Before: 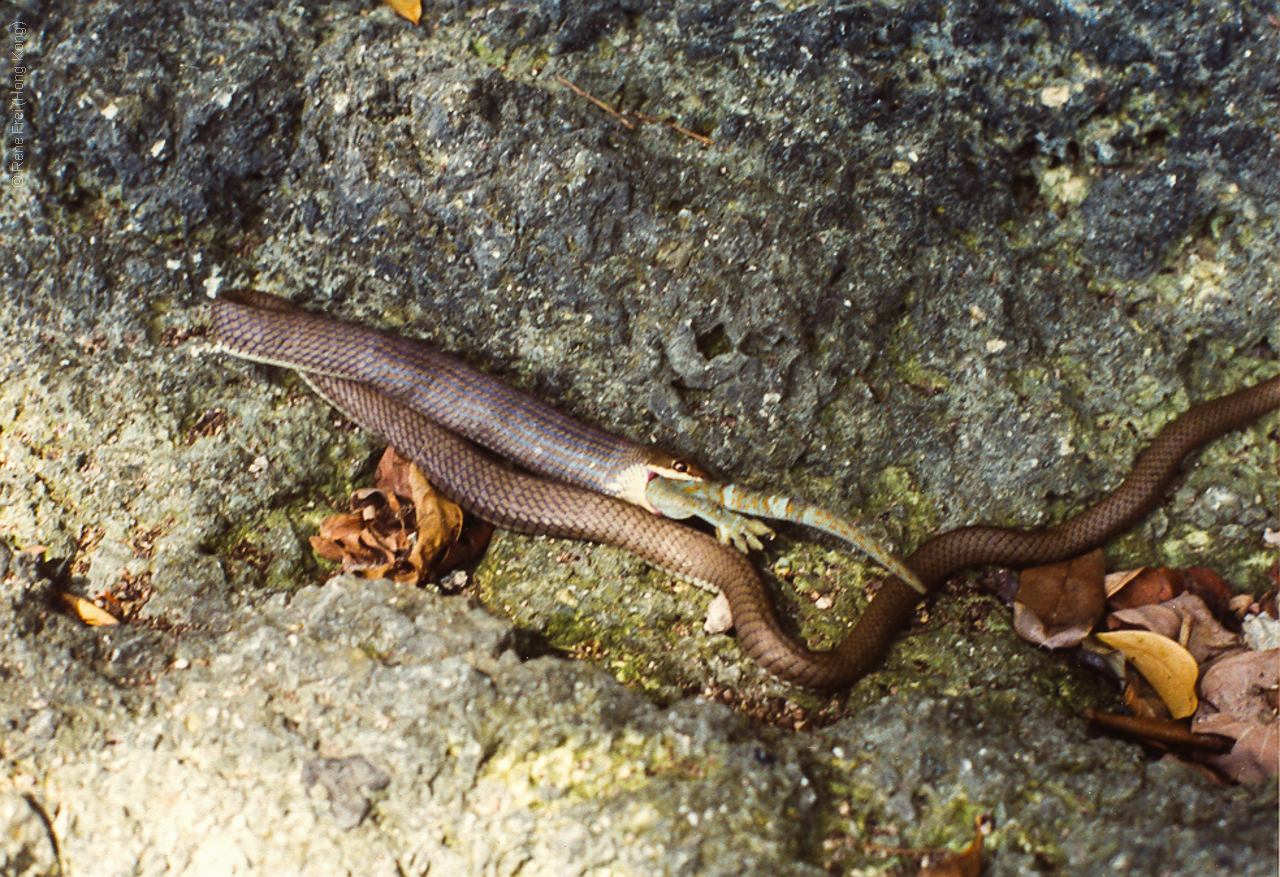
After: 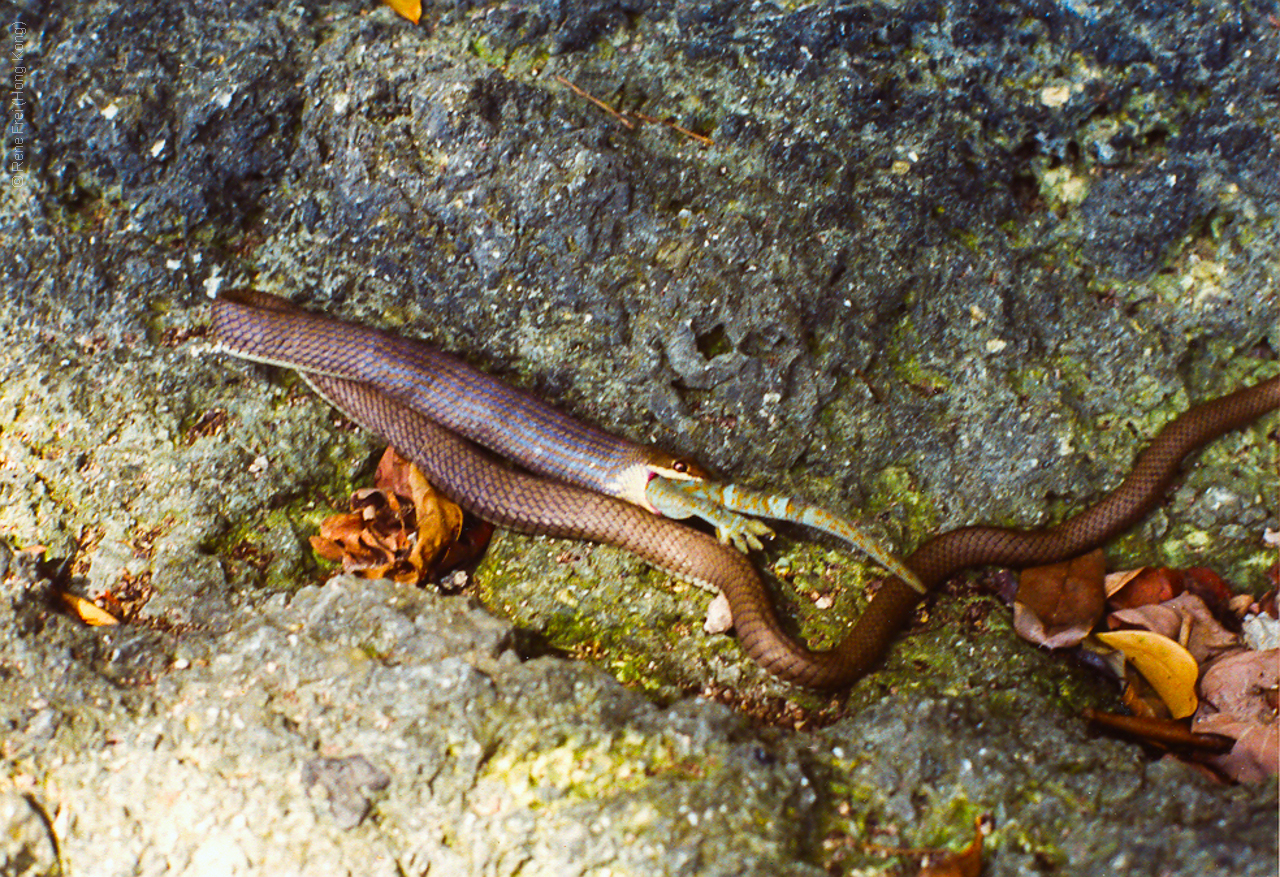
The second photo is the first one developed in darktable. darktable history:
contrast brightness saturation: saturation 0.5
white balance: red 0.984, blue 1.059
